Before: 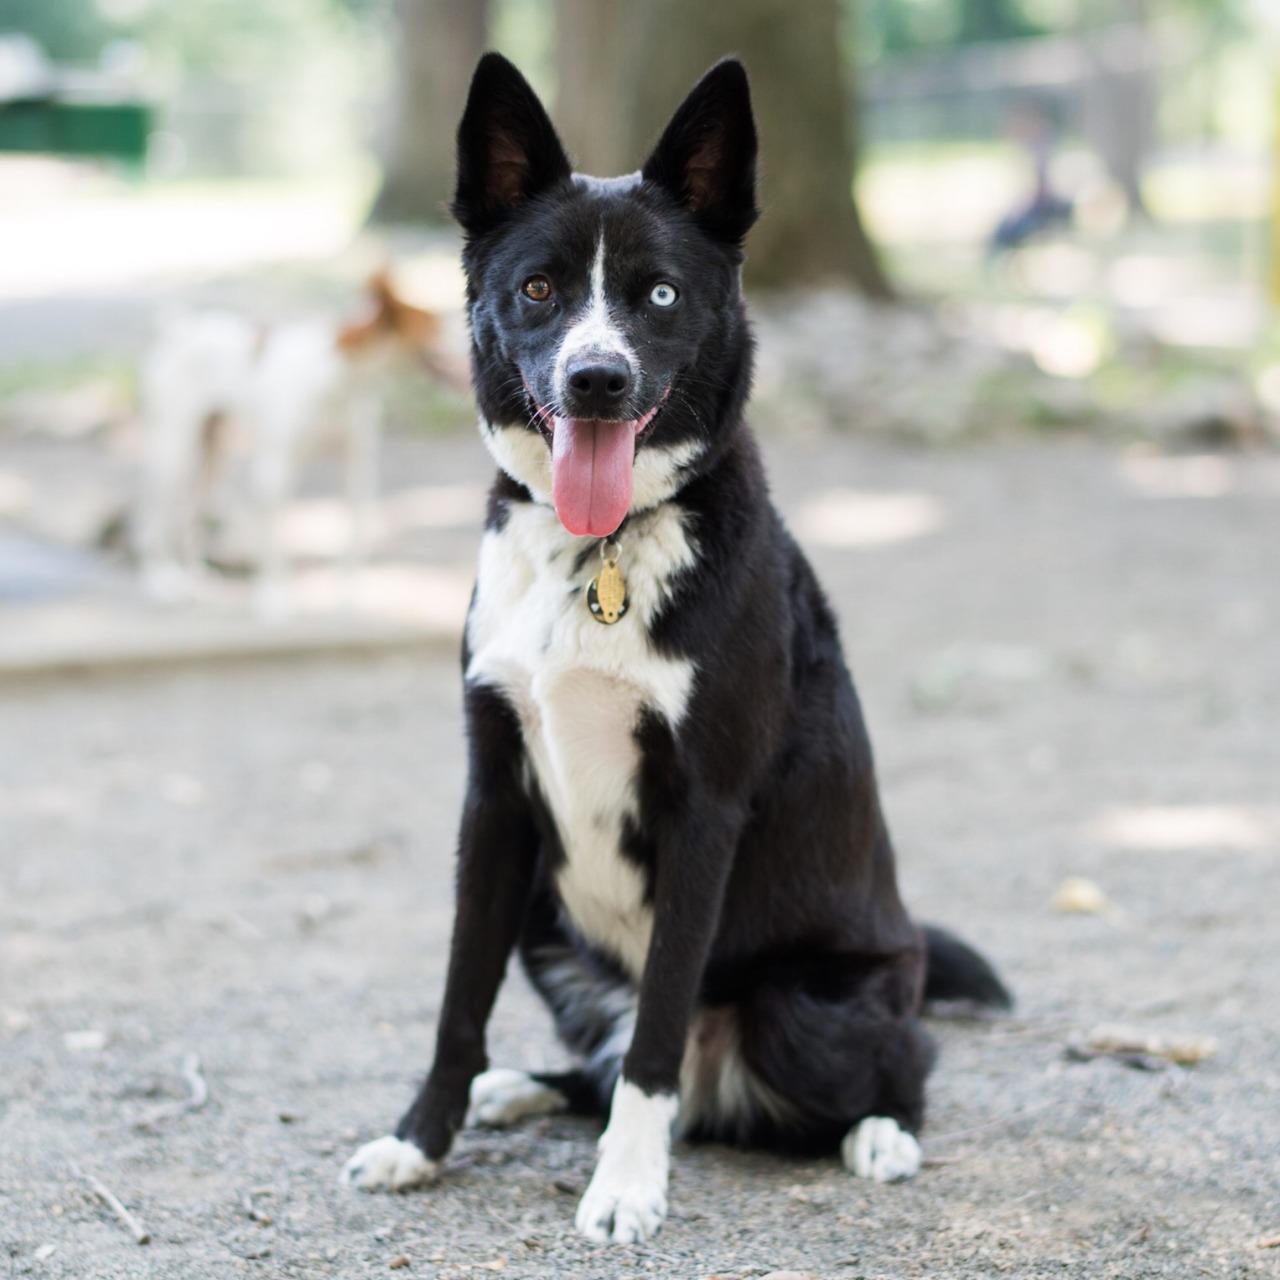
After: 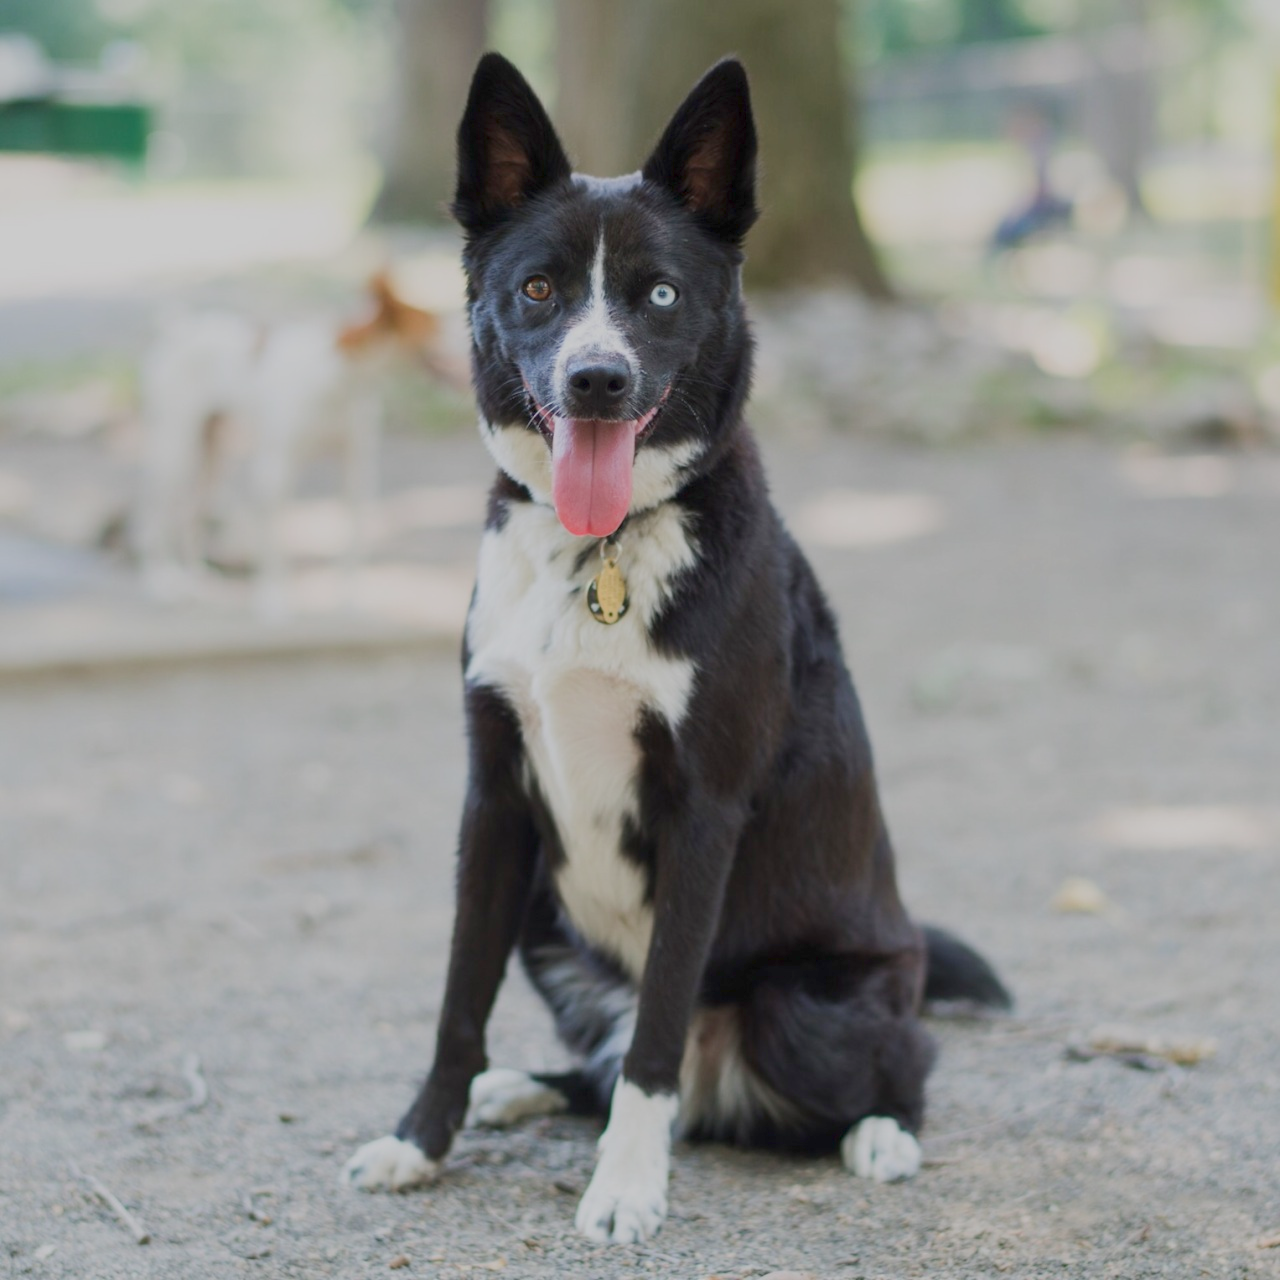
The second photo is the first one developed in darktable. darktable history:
color balance rgb: shadows lift › luminance -19.844%, perceptual saturation grading › global saturation -1.729%, perceptual saturation grading › highlights -7.736%, perceptual saturation grading › mid-tones 8.688%, perceptual saturation grading › shadows 4.888%, contrast -29.631%
